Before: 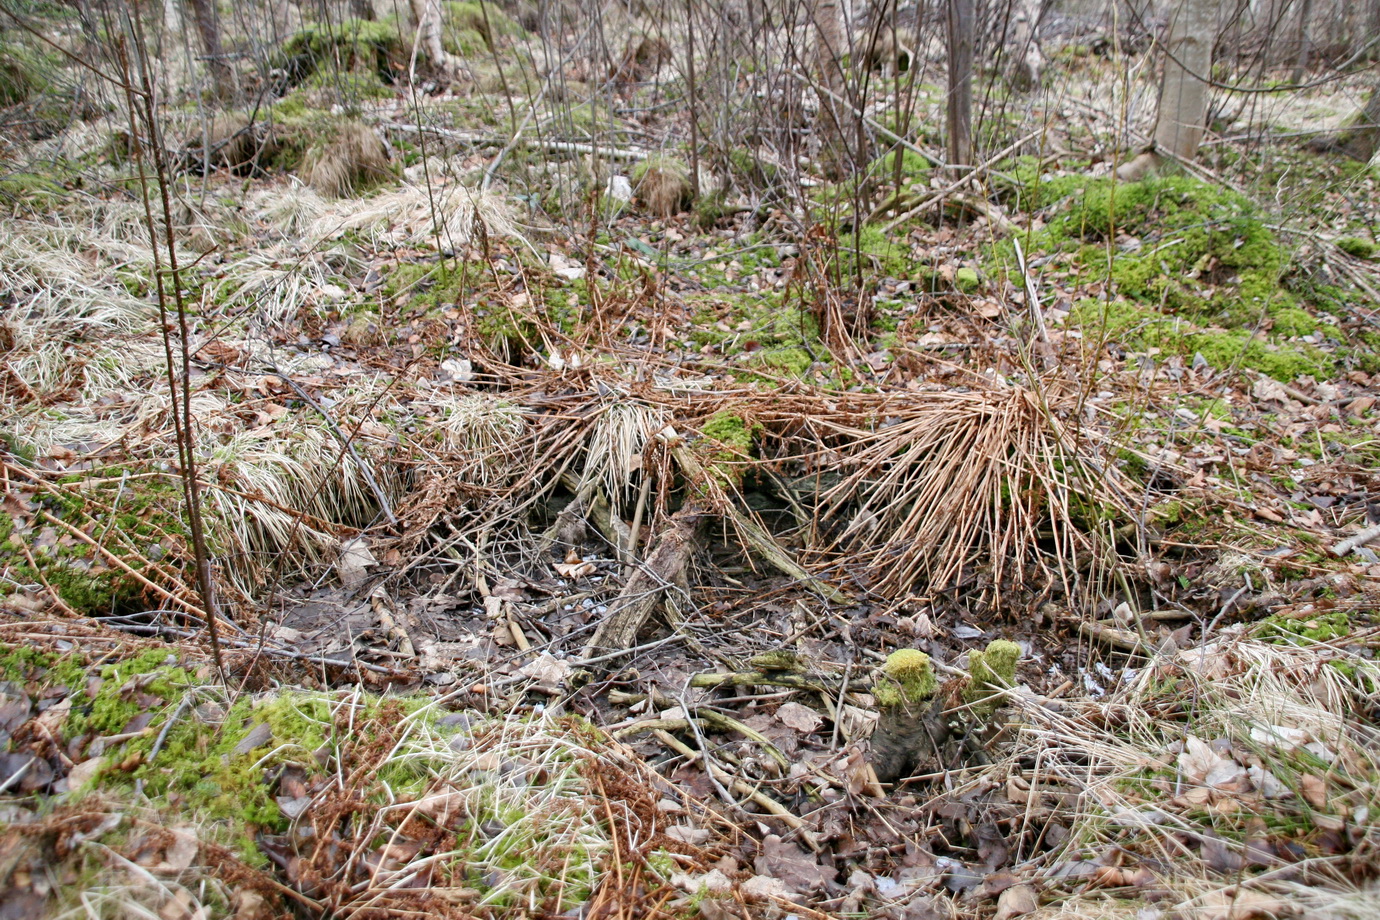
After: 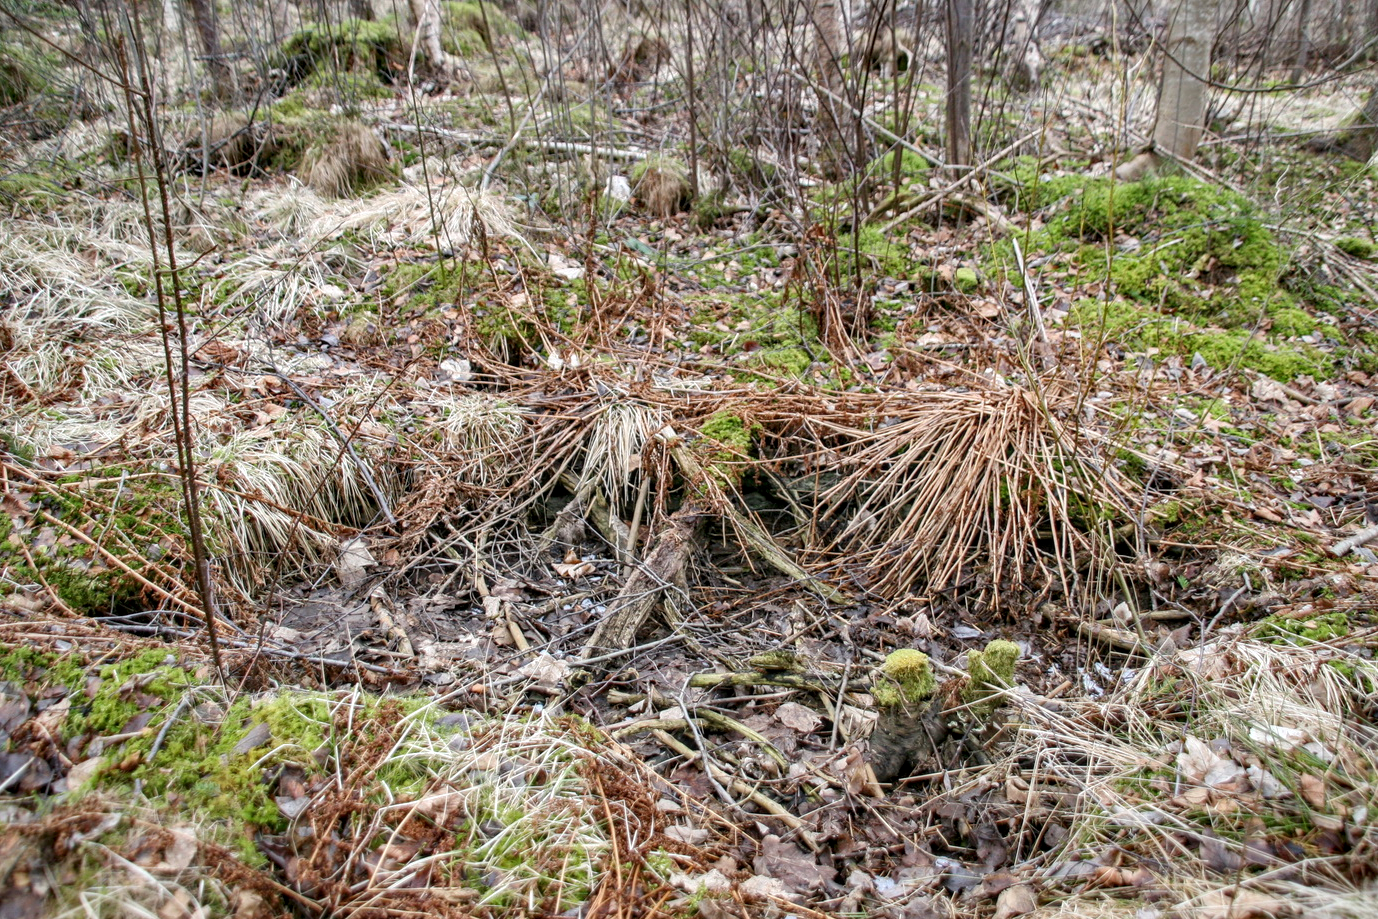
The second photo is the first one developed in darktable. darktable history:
crop and rotate: left 0.126%
local contrast: on, module defaults
